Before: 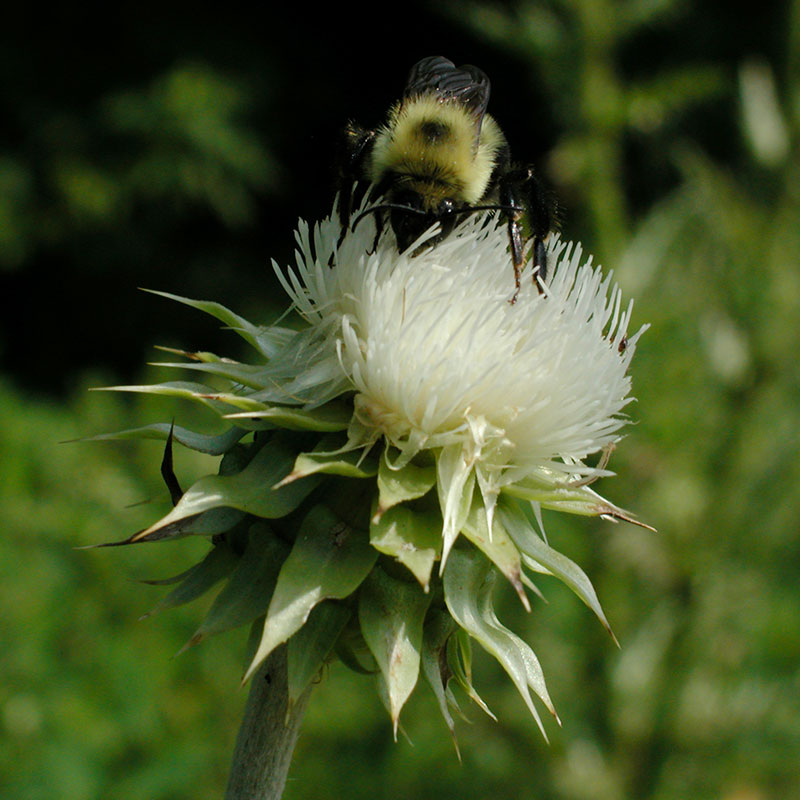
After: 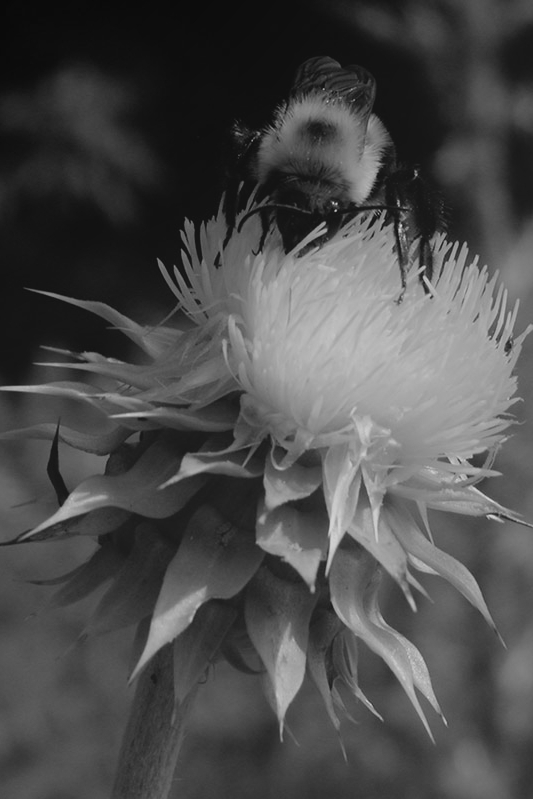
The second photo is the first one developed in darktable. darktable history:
monochrome: a -4.13, b 5.16, size 1
crop and rotate: left 14.292%, right 19.041%
local contrast: detail 69%
